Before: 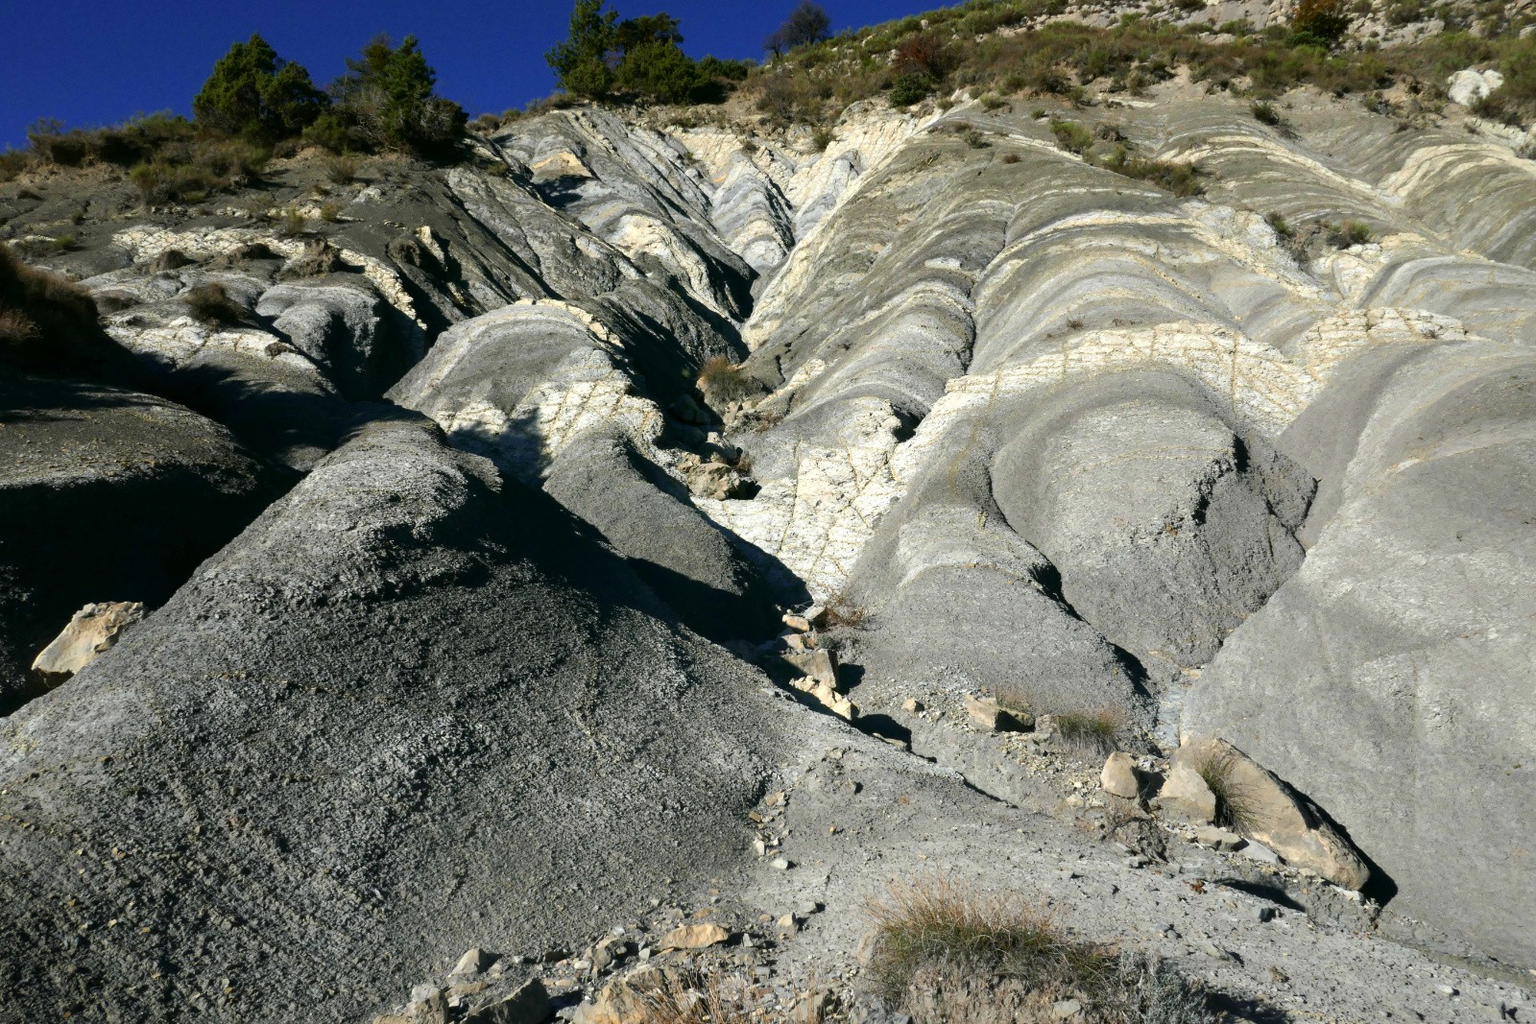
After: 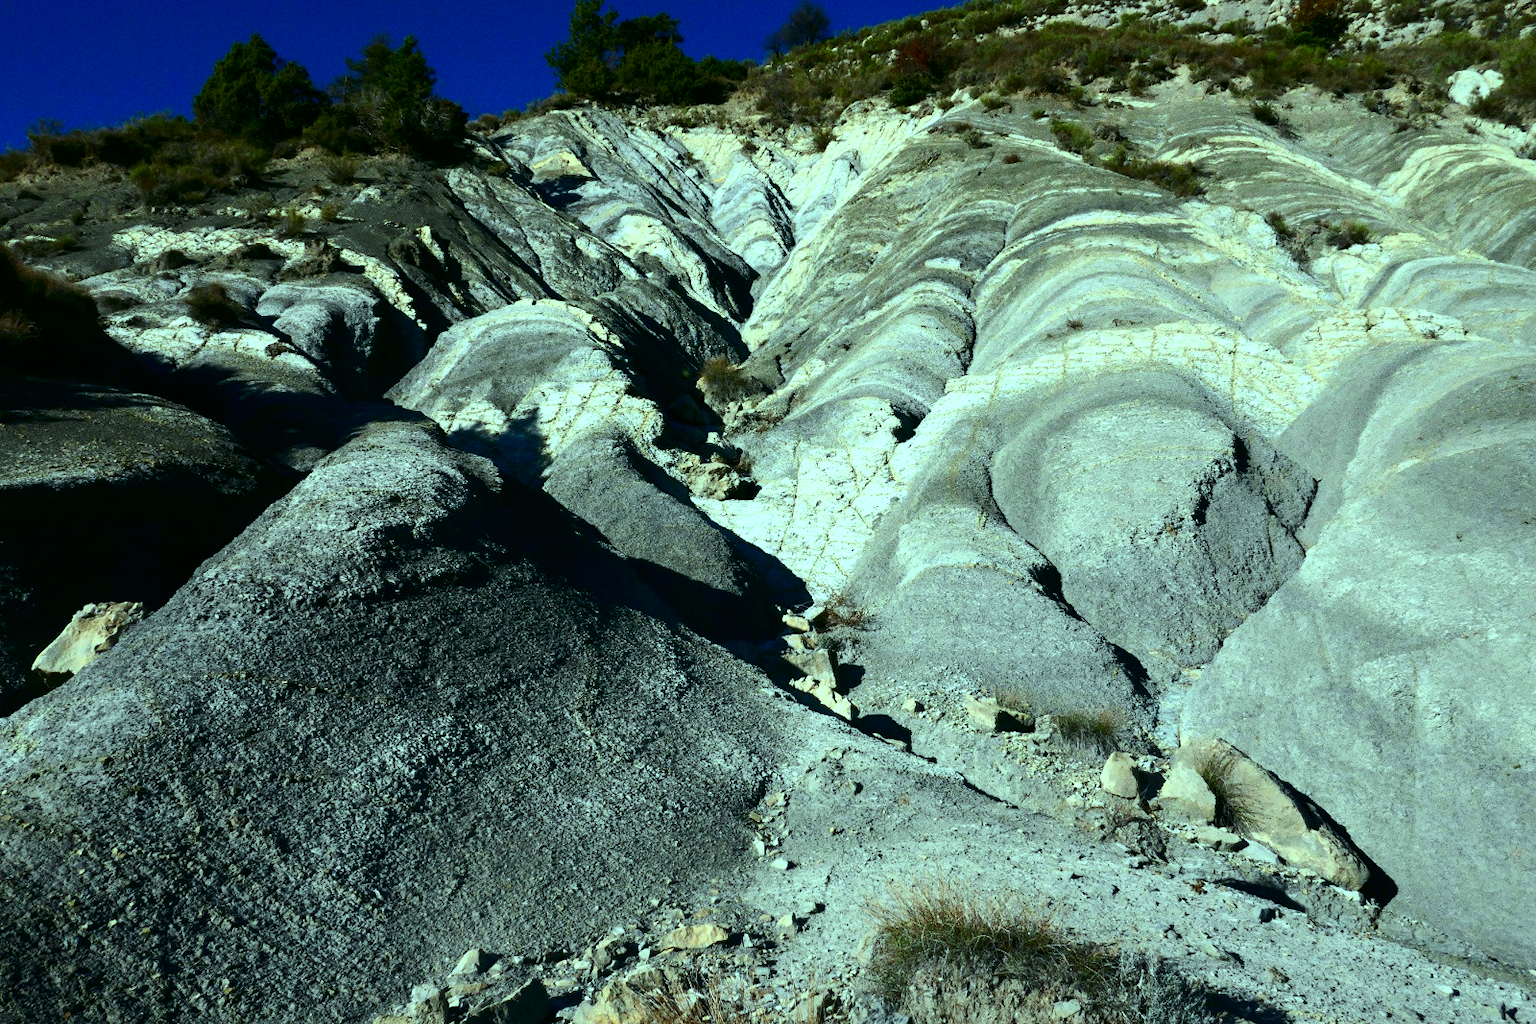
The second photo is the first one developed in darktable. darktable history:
color balance: mode lift, gamma, gain (sRGB), lift [0.997, 0.979, 1.021, 1.011], gamma [1, 1.084, 0.916, 0.998], gain [1, 0.87, 1.13, 1.101], contrast 4.55%, contrast fulcrum 38.24%, output saturation 104.09%
contrast brightness saturation: contrast 0.19, brightness -0.11, saturation 0.21
grain: coarseness 0.09 ISO
